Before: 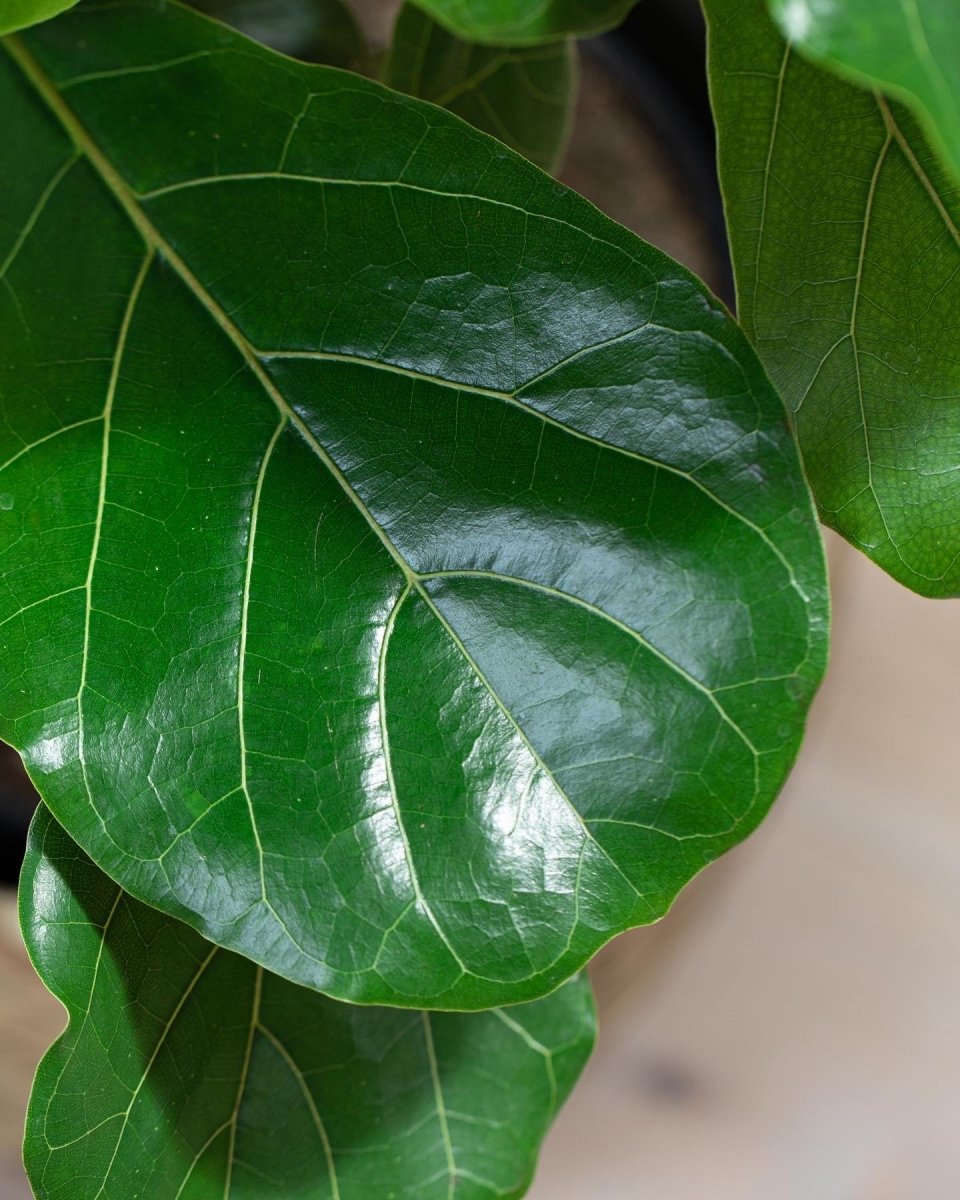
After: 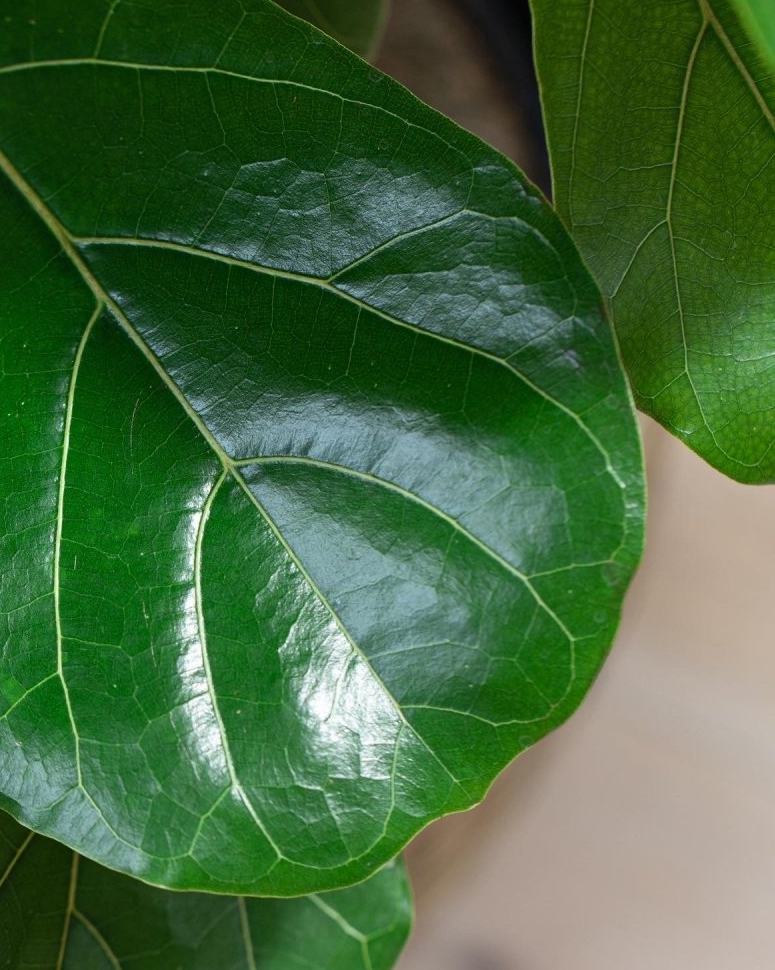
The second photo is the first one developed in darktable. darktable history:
crop: left 19.188%, top 9.55%, right 0.001%, bottom 9.558%
